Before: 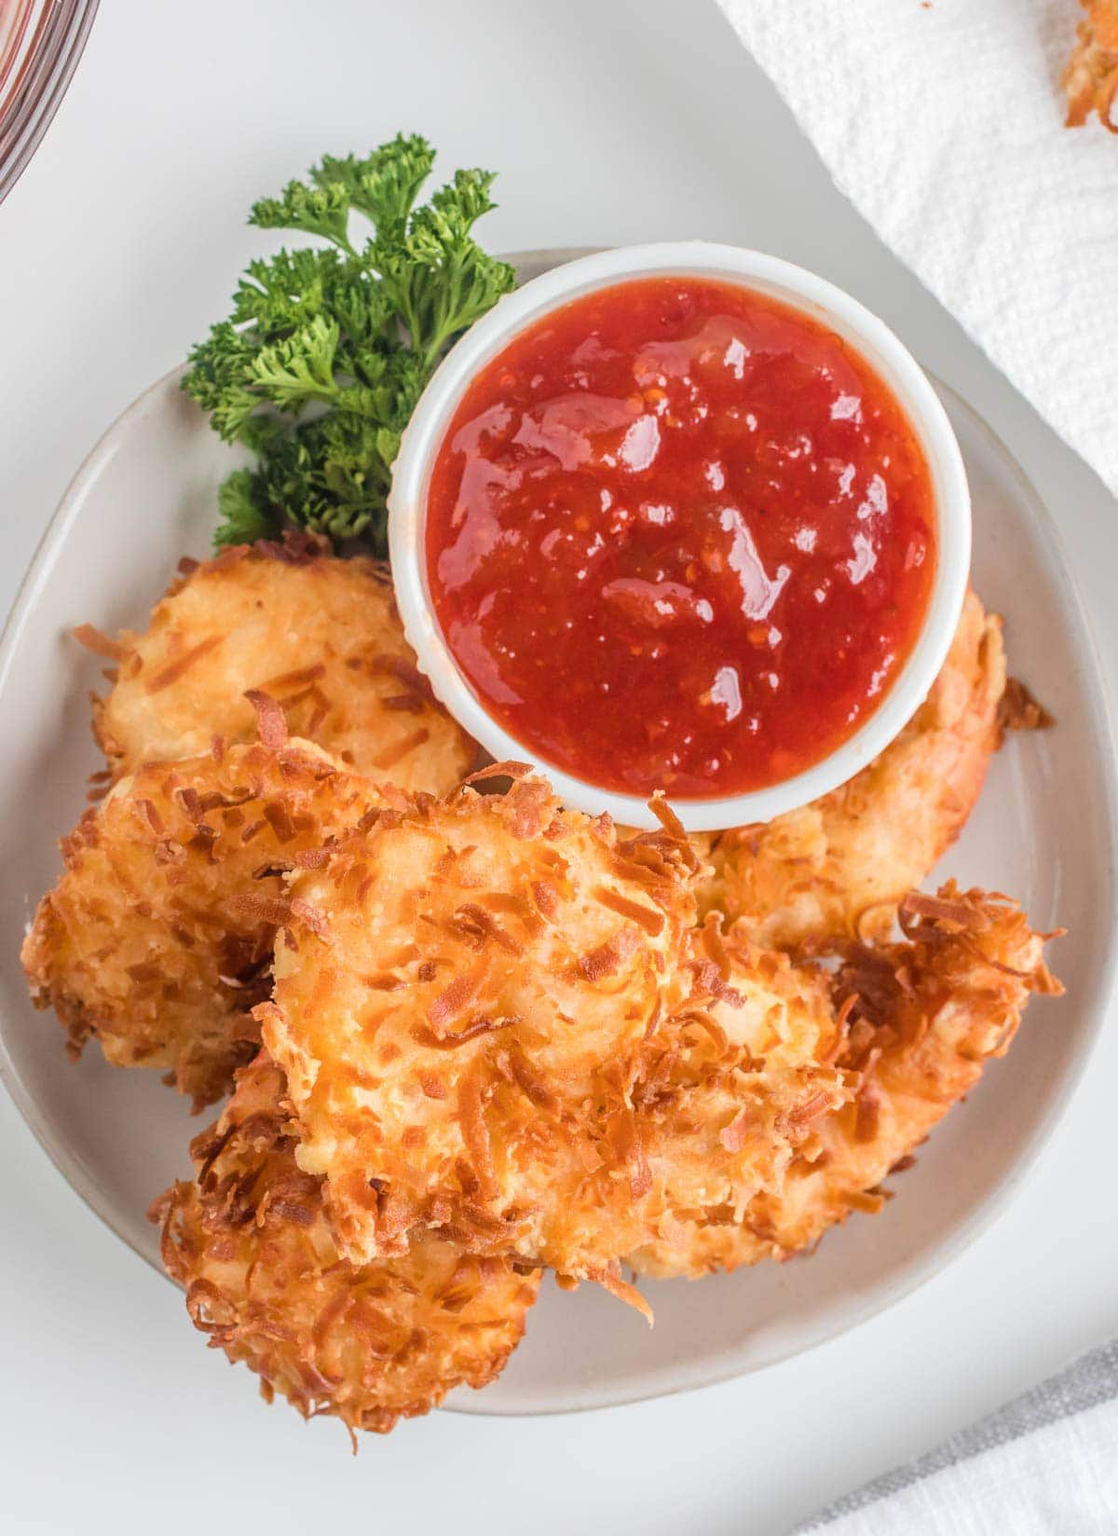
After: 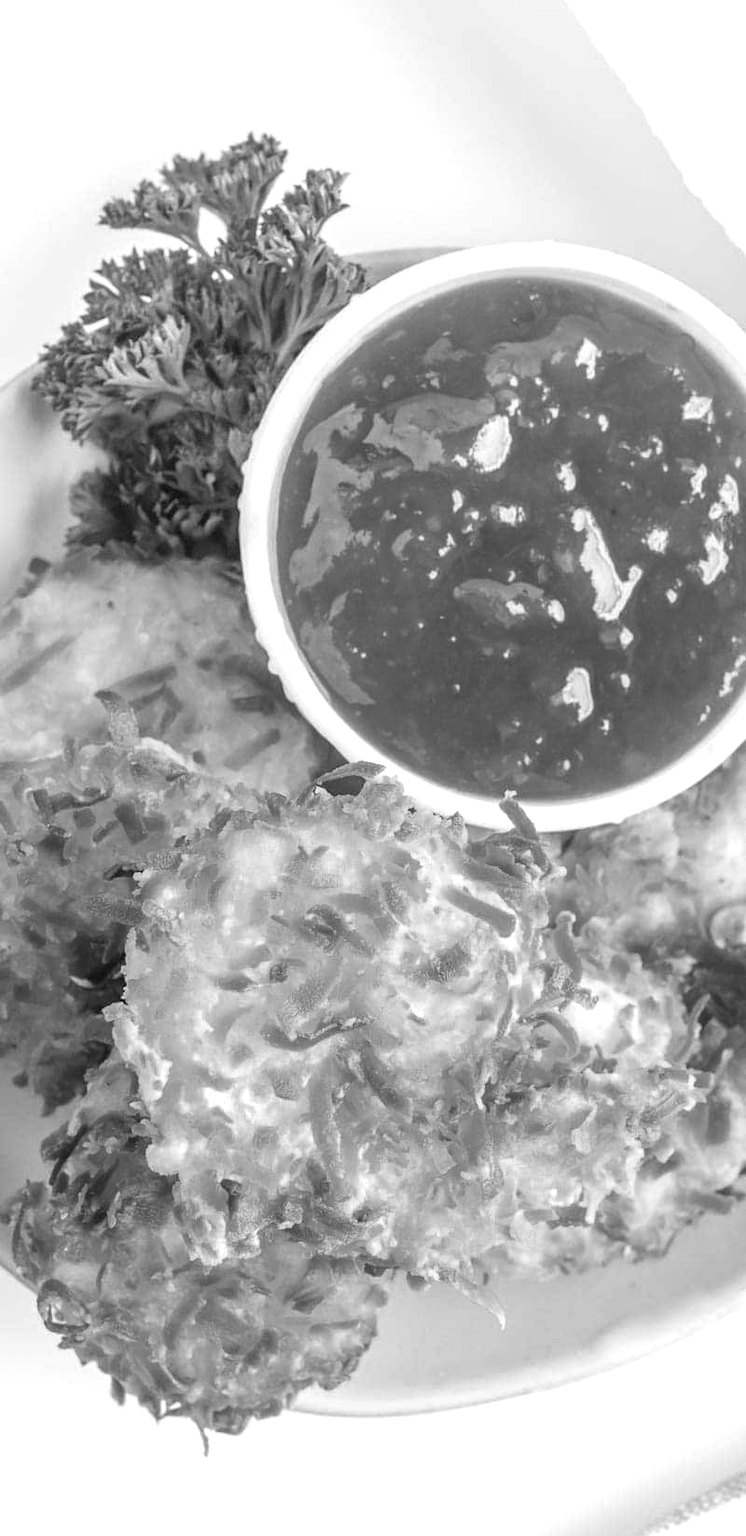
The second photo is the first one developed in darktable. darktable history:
crop and rotate: left 13.384%, right 19.894%
color calibration: output gray [0.253, 0.26, 0.487, 0], x 0.353, y 0.367, temperature 4699.6 K
exposure: black level correction 0, exposure 0.682 EV, compensate exposure bias true, compensate highlight preservation false
